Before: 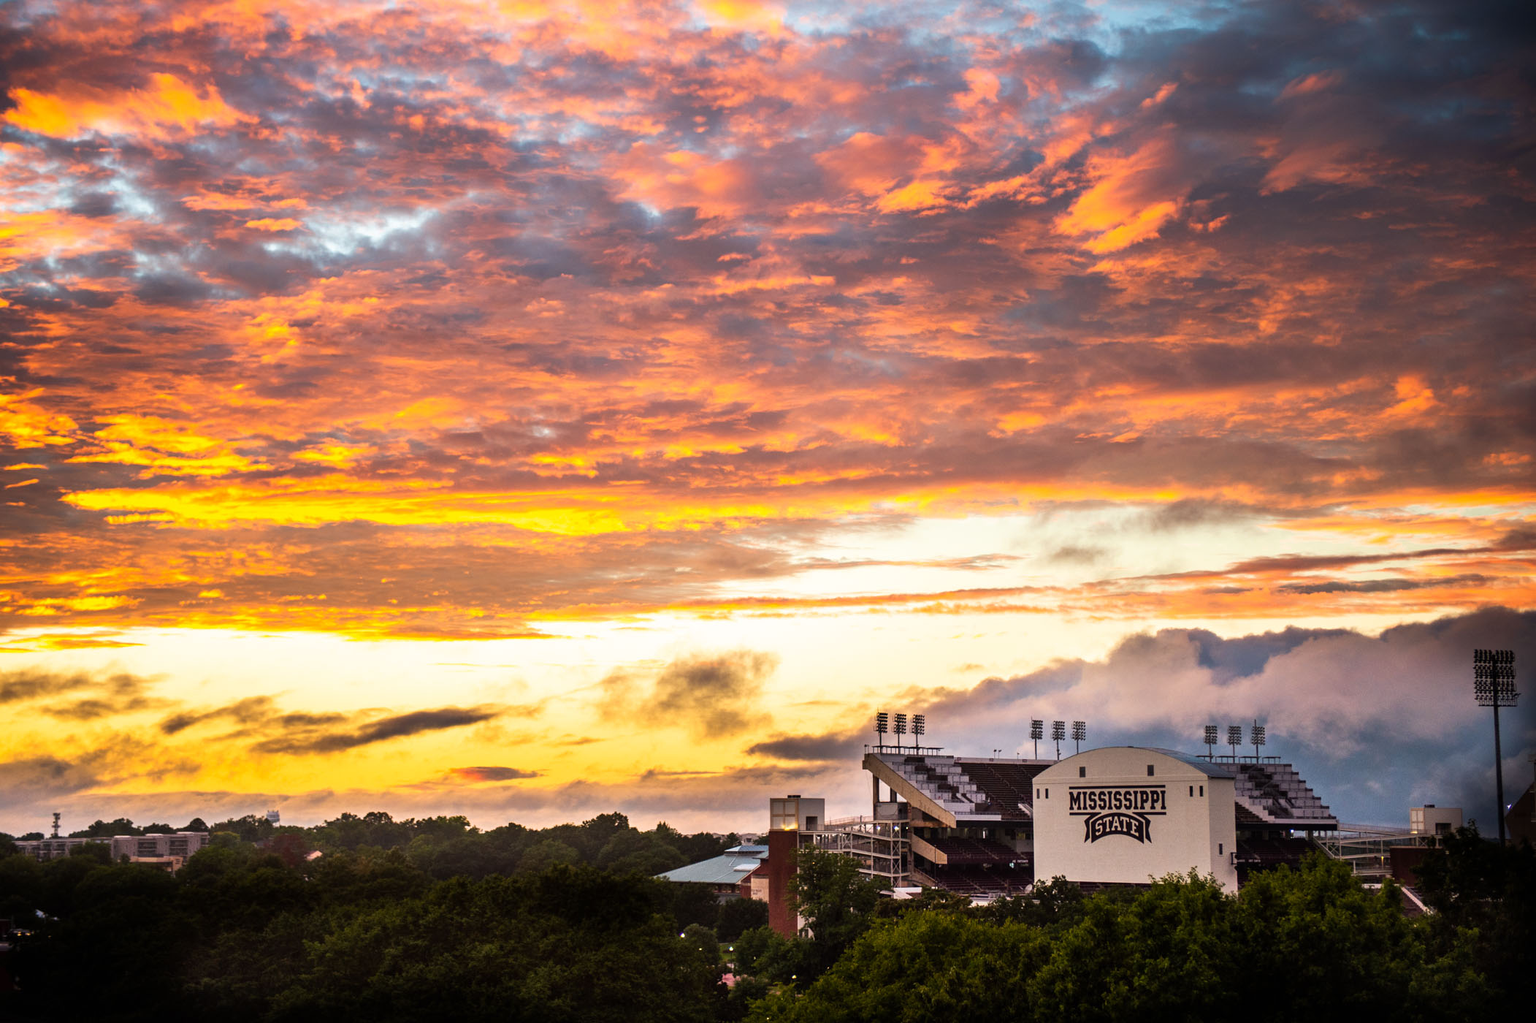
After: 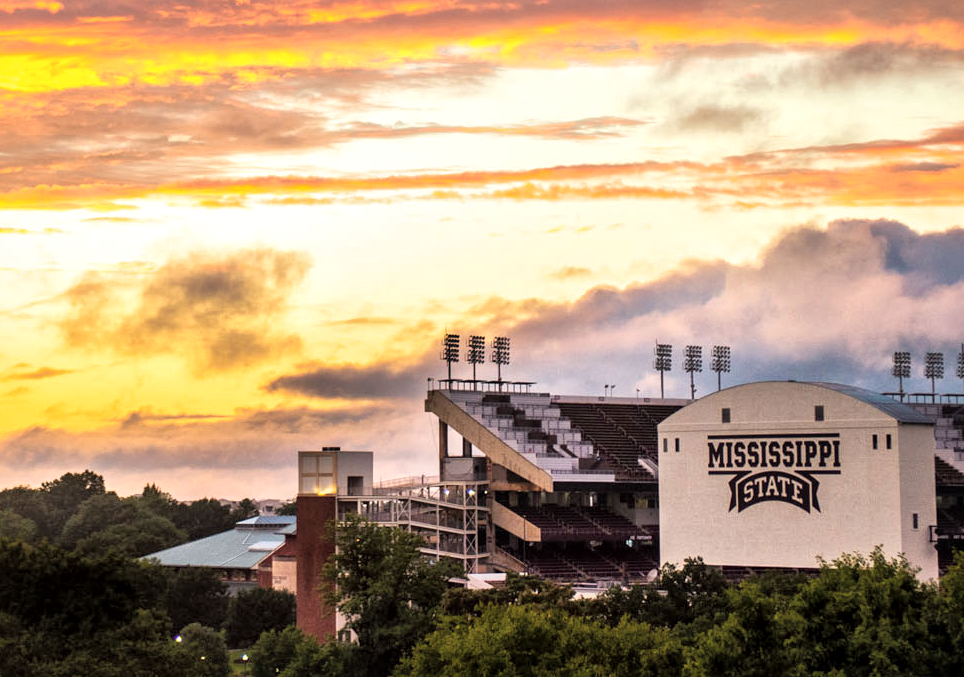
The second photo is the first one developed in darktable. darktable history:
crop: left 35.976%, top 45.819%, right 18.162%, bottom 5.807%
global tonemap: drago (1, 100), detail 1
